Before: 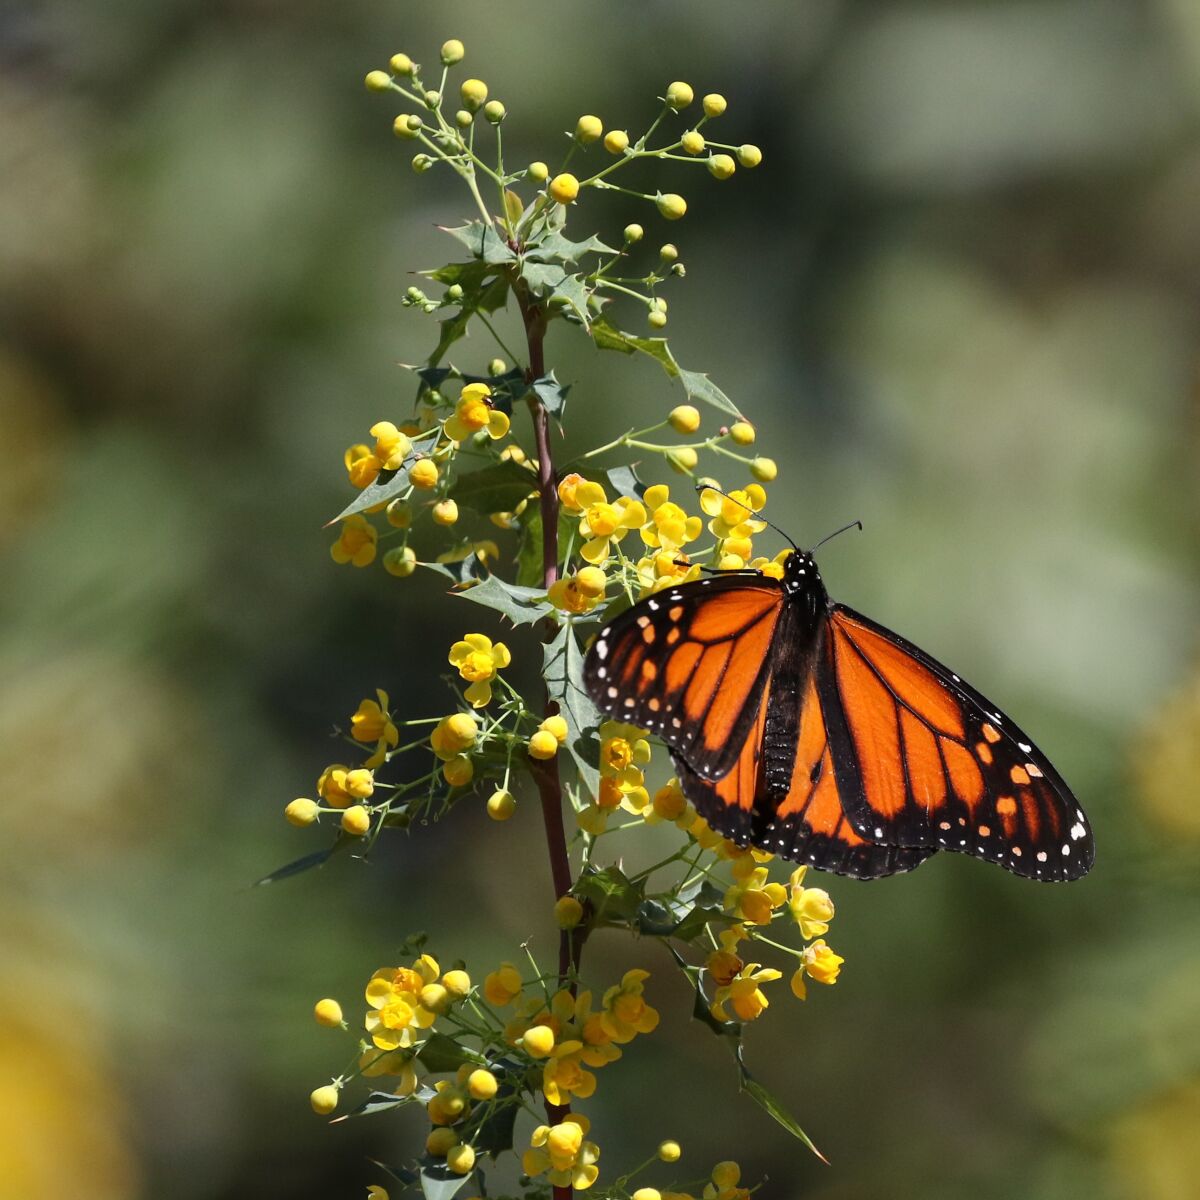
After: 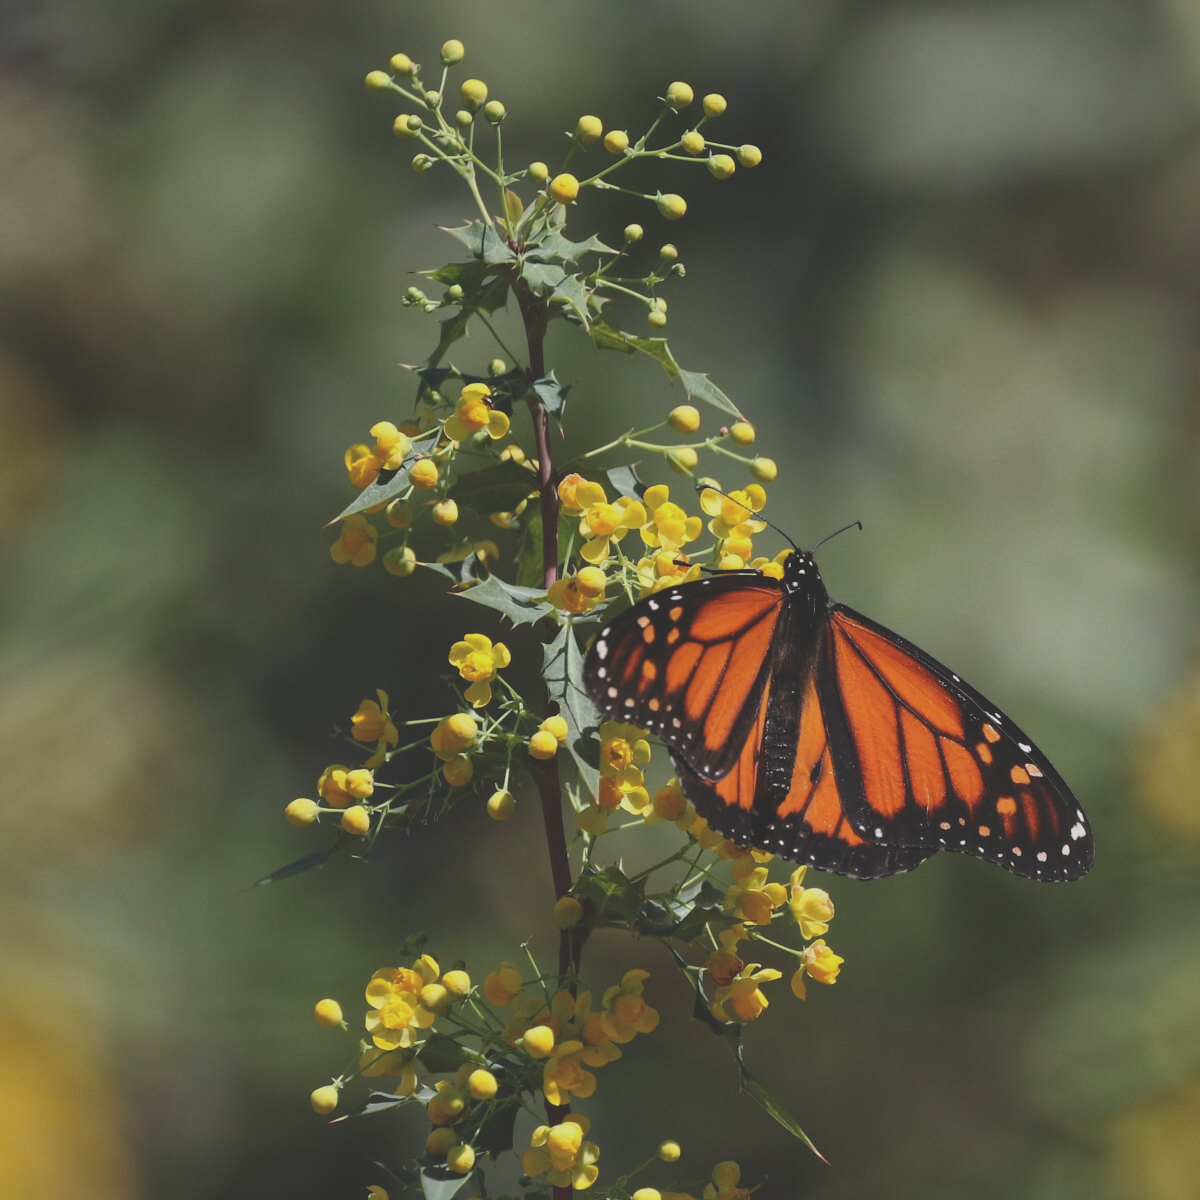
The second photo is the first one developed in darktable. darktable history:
exposure: black level correction -0.036, exposure -0.495 EV, compensate exposure bias true, compensate highlight preservation false
